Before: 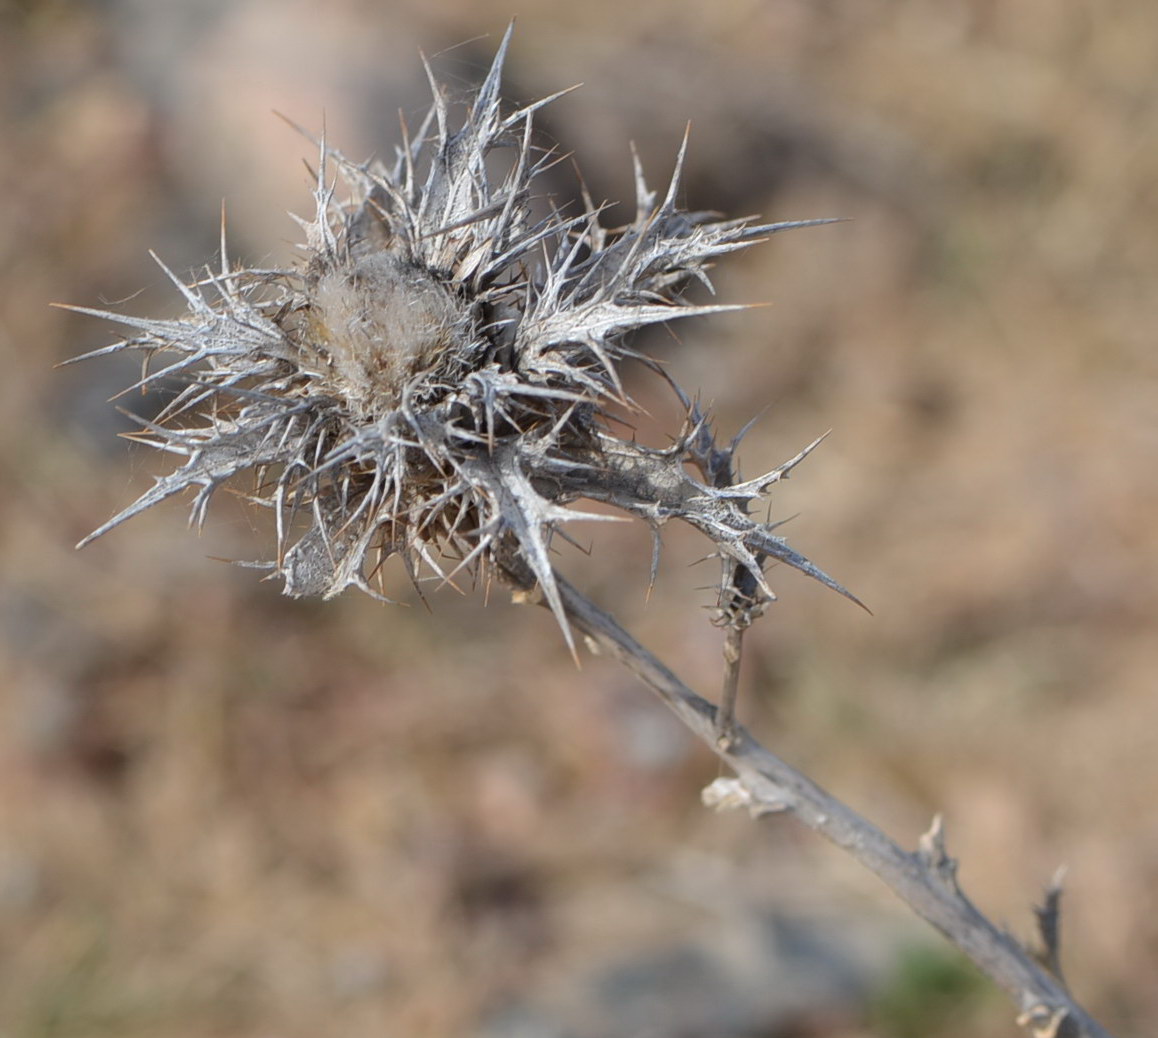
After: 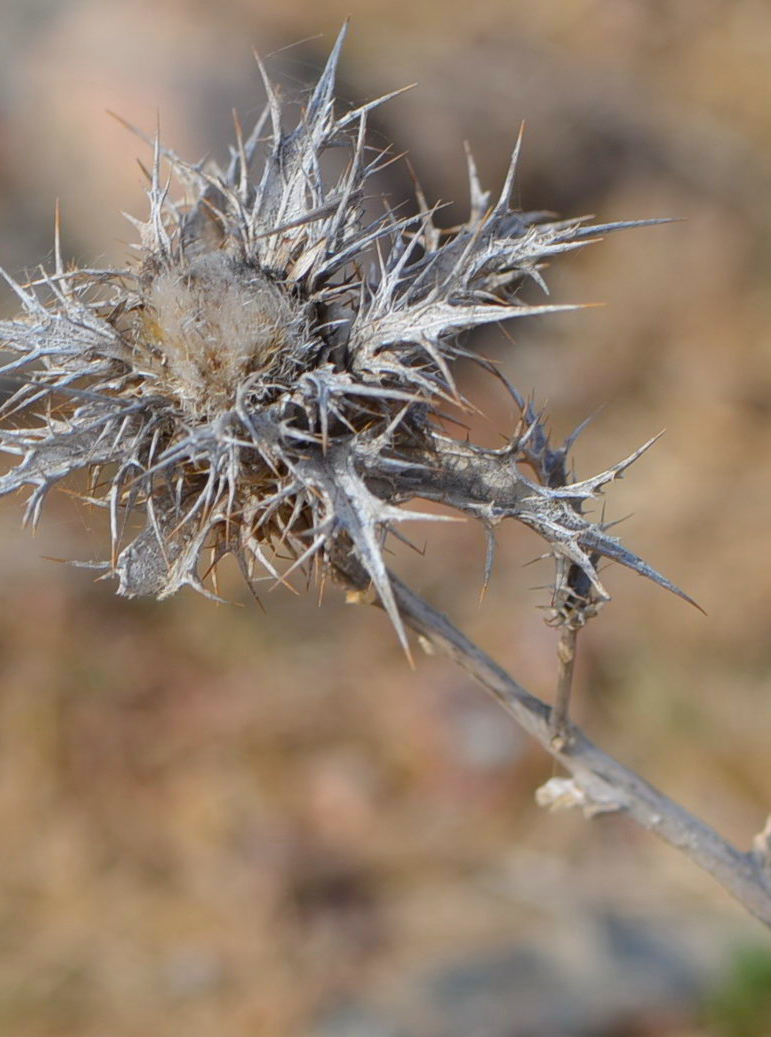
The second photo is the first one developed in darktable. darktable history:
crop and rotate: left 14.386%, right 18.957%
color balance rgb: linear chroma grading › global chroma 15.262%, perceptual saturation grading › global saturation 25.218%, global vibrance -16.437%, contrast -5.497%
